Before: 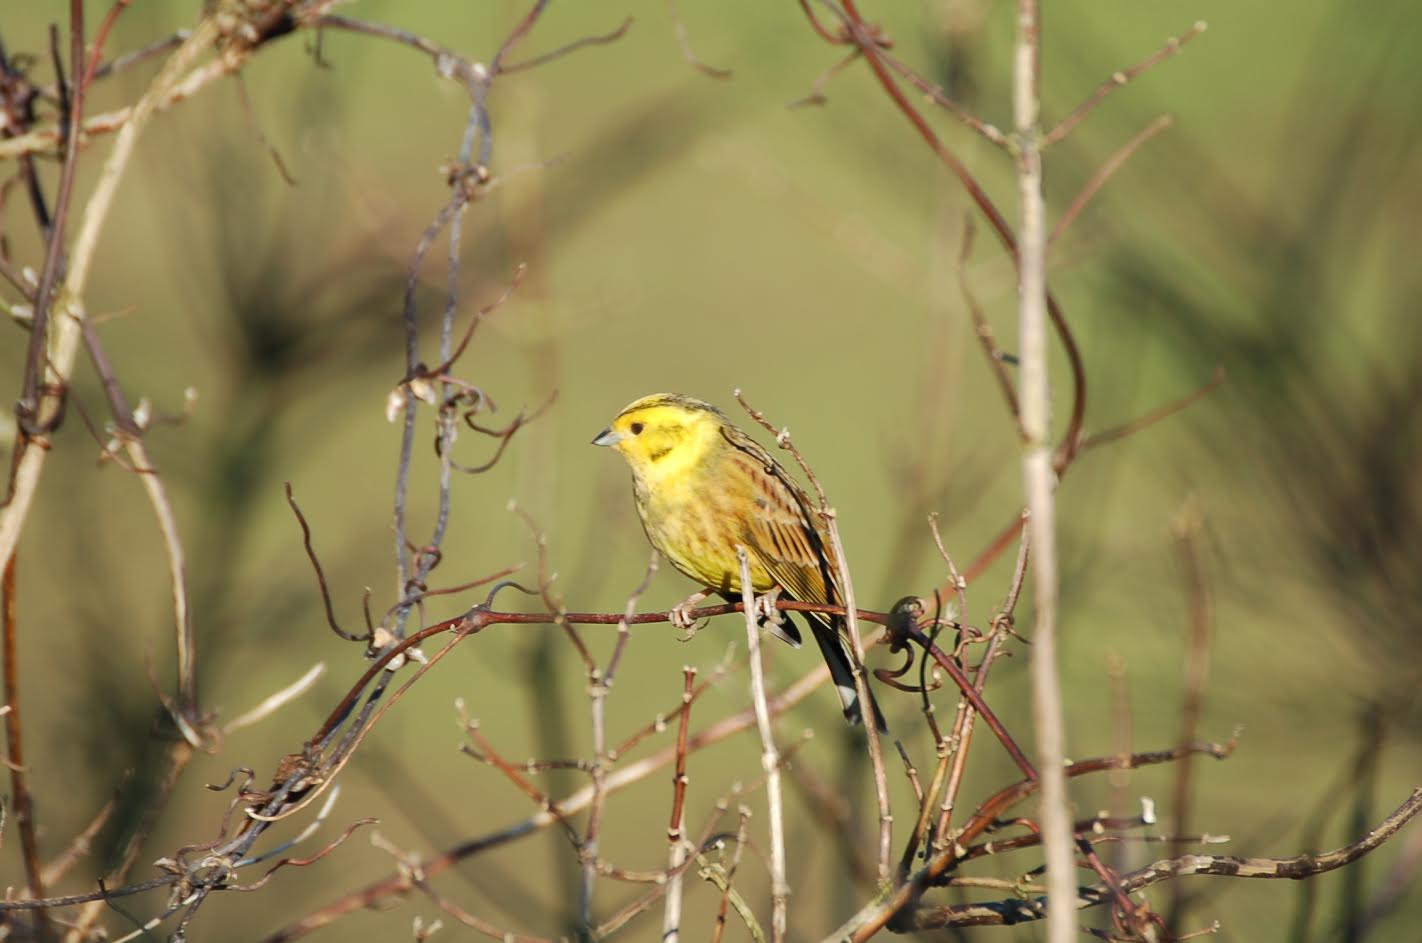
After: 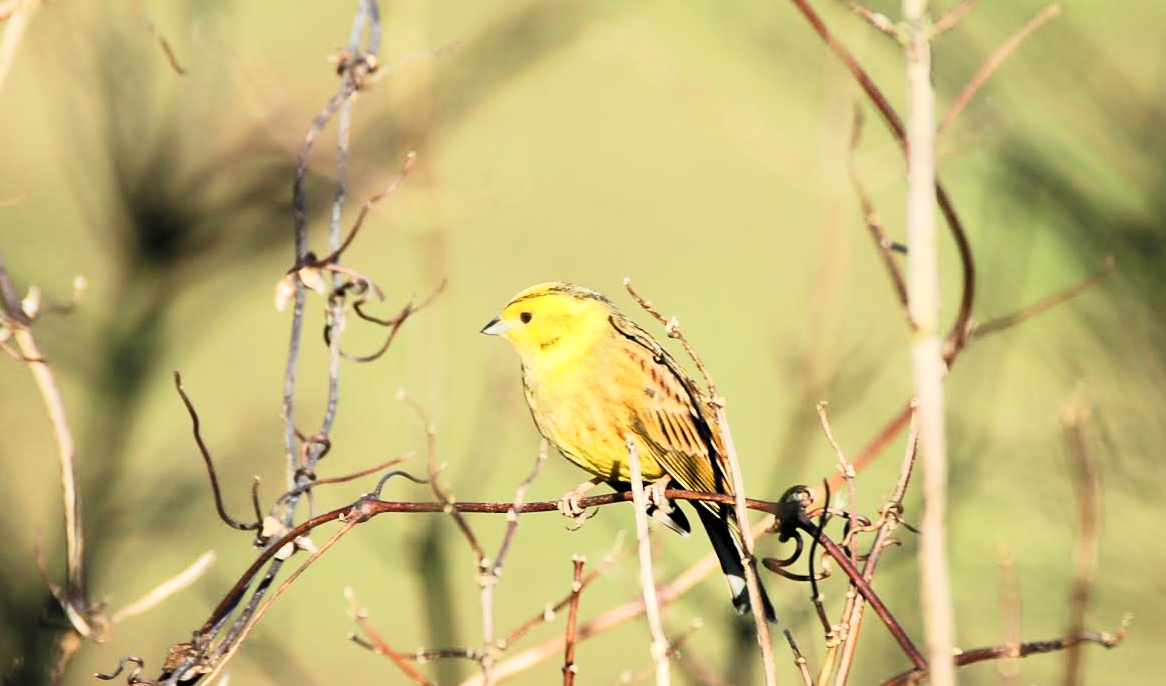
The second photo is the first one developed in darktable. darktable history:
crop: left 7.856%, top 11.836%, right 10.12%, bottom 15.387%
contrast brightness saturation: contrast 0.24, brightness 0.09
tone curve: curves: ch0 [(0, 0) (0.082, 0.02) (0.129, 0.078) (0.275, 0.301) (0.67, 0.809) (1, 1)], color space Lab, linked channels, preserve colors none
shadows and highlights: shadows 25, highlights -25
